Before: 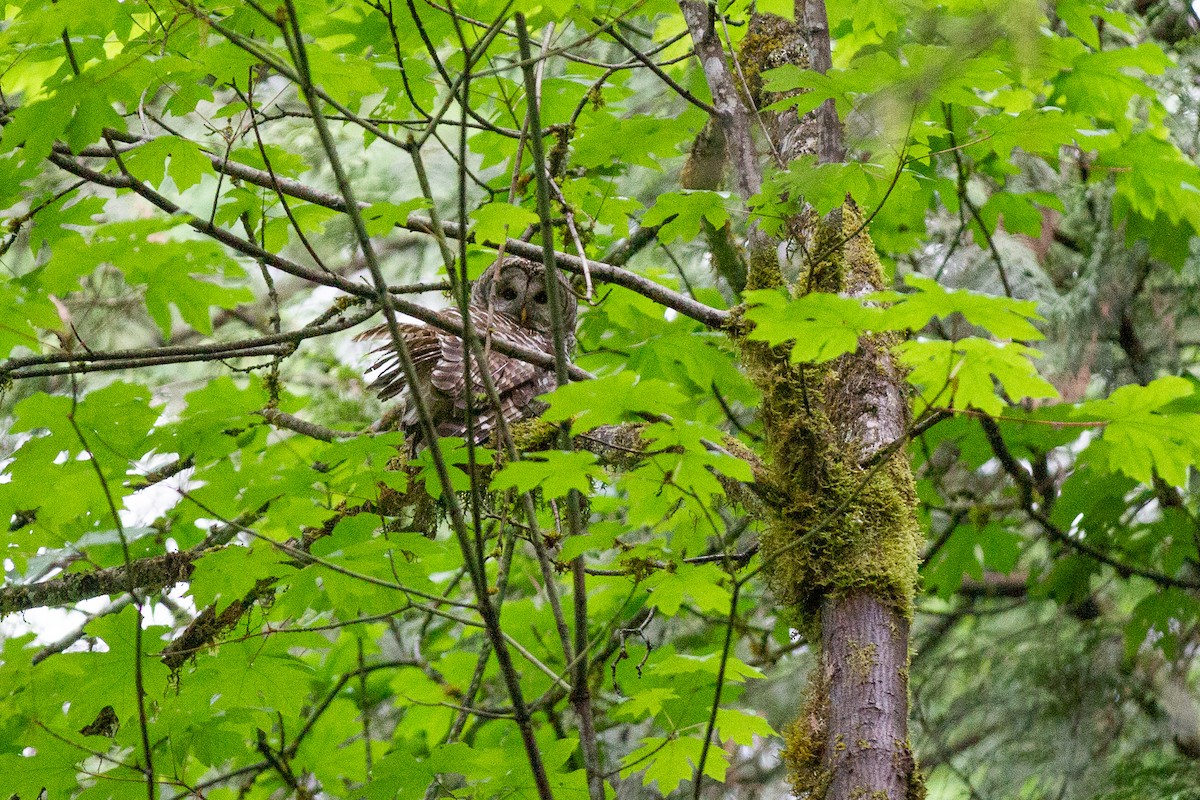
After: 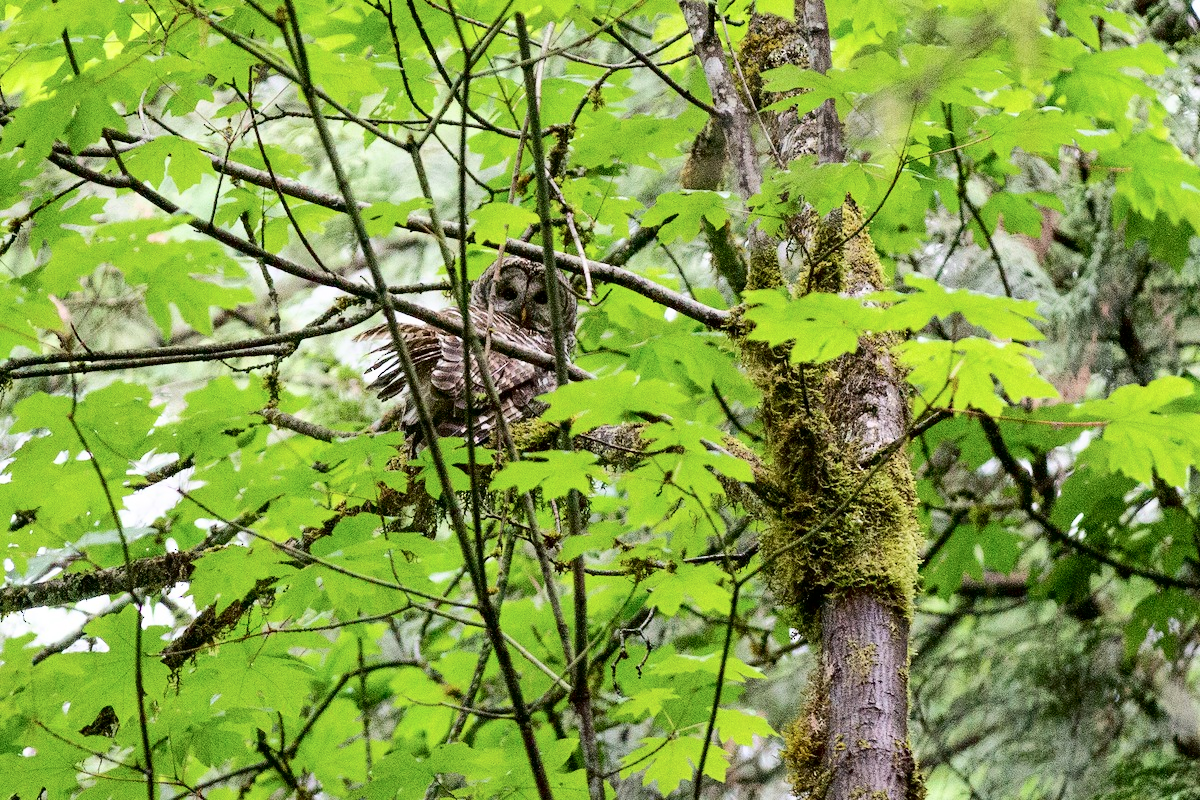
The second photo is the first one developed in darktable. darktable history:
tone curve: curves: ch0 [(0, 0) (0.003, 0) (0.011, 0.001) (0.025, 0.003) (0.044, 0.005) (0.069, 0.011) (0.1, 0.021) (0.136, 0.035) (0.177, 0.079) (0.224, 0.134) (0.277, 0.219) (0.335, 0.315) (0.399, 0.42) (0.468, 0.529) (0.543, 0.636) (0.623, 0.727) (0.709, 0.805) (0.801, 0.88) (0.898, 0.957) (1, 1)], color space Lab, independent channels, preserve colors none
